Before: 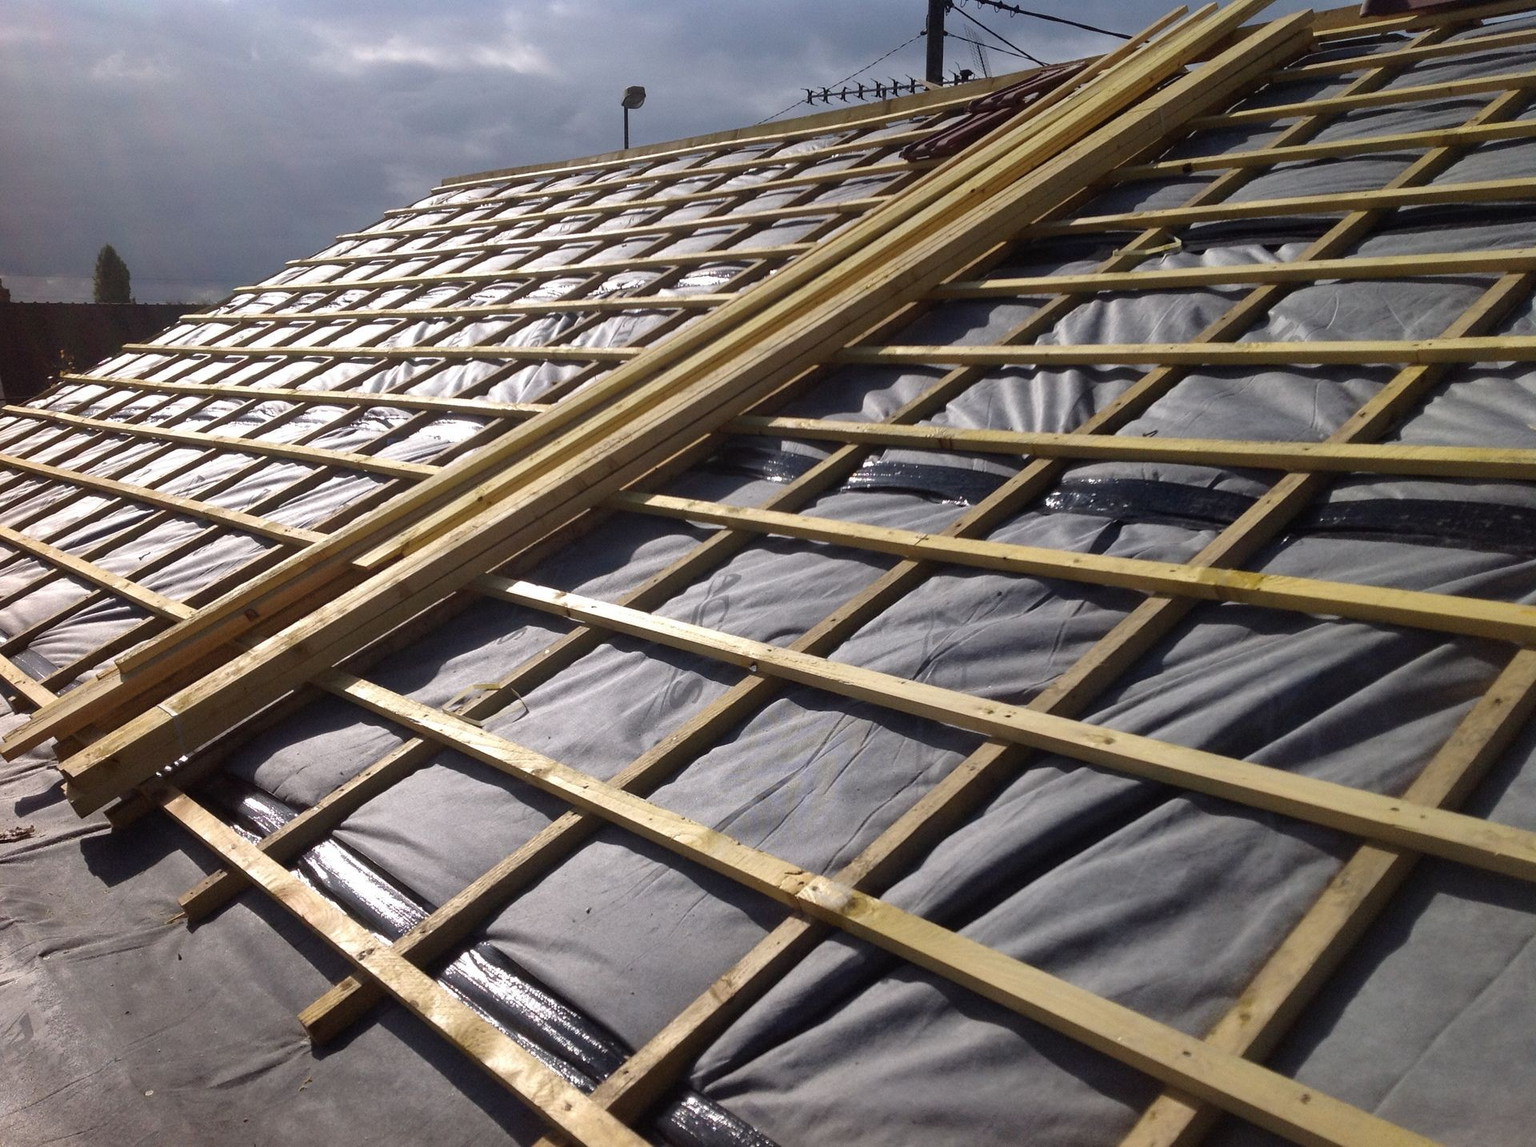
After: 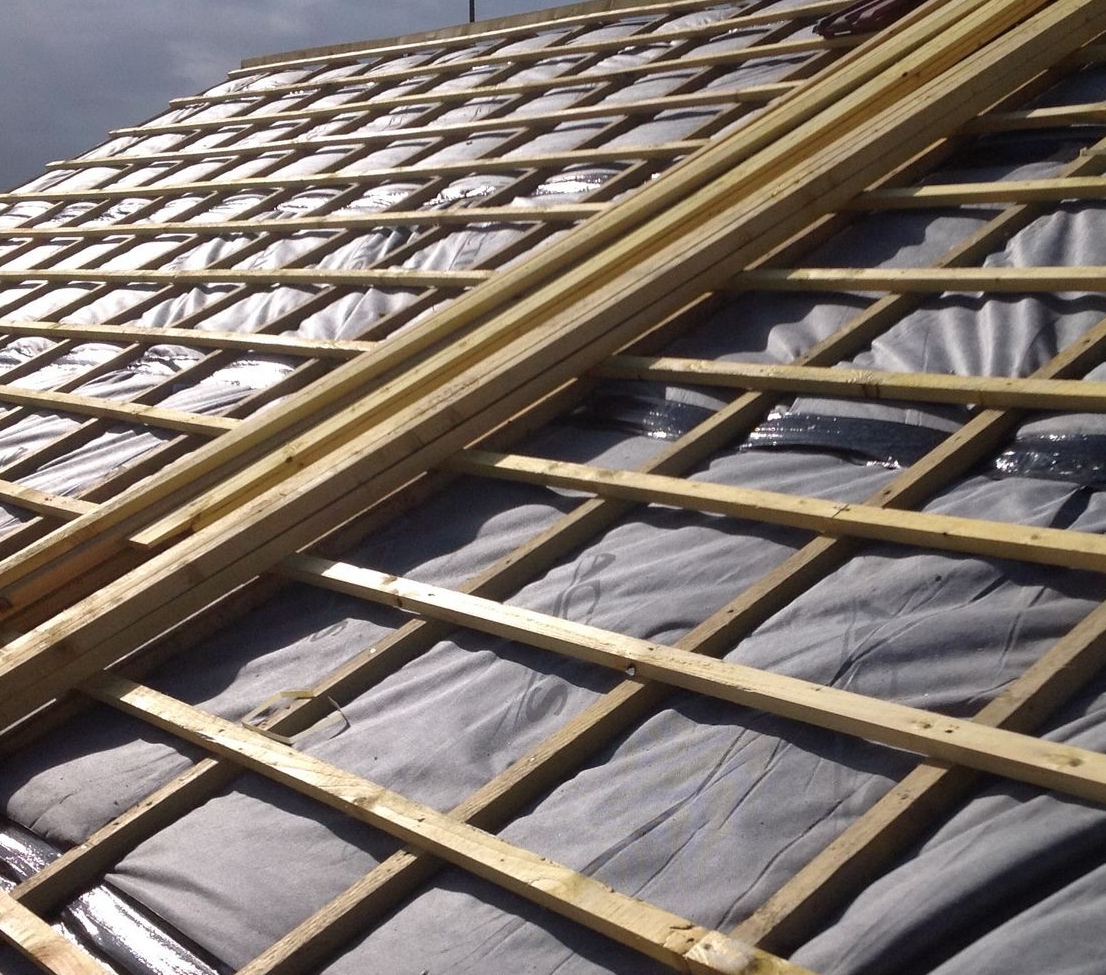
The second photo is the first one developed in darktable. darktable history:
crop: left 16.241%, top 11.499%, right 26.116%, bottom 20.498%
